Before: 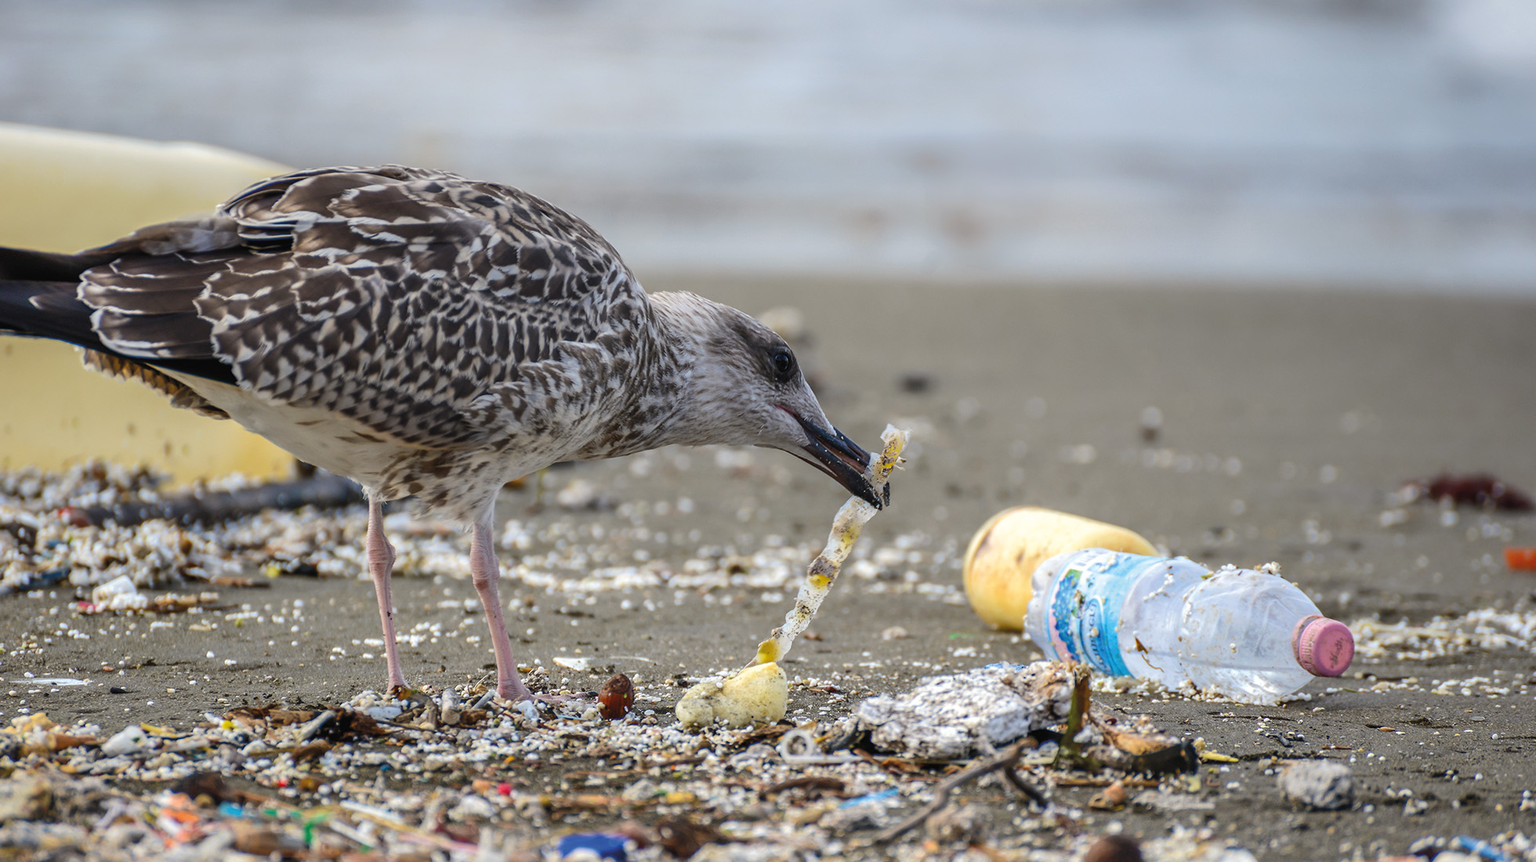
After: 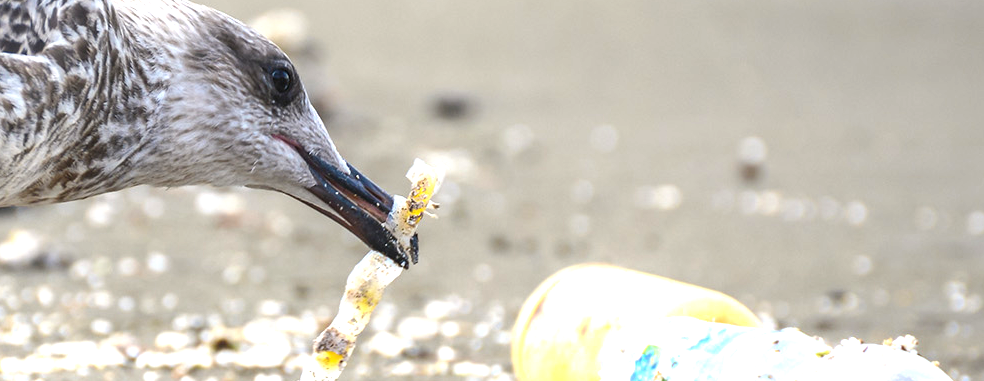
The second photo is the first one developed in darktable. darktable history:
crop: left 36.607%, top 34.735%, right 13.146%, bottom 30.611%
exposure: black level correction 0, exposure 1.125 EV, compensate exposure bias true, compensate highlight preservation false
